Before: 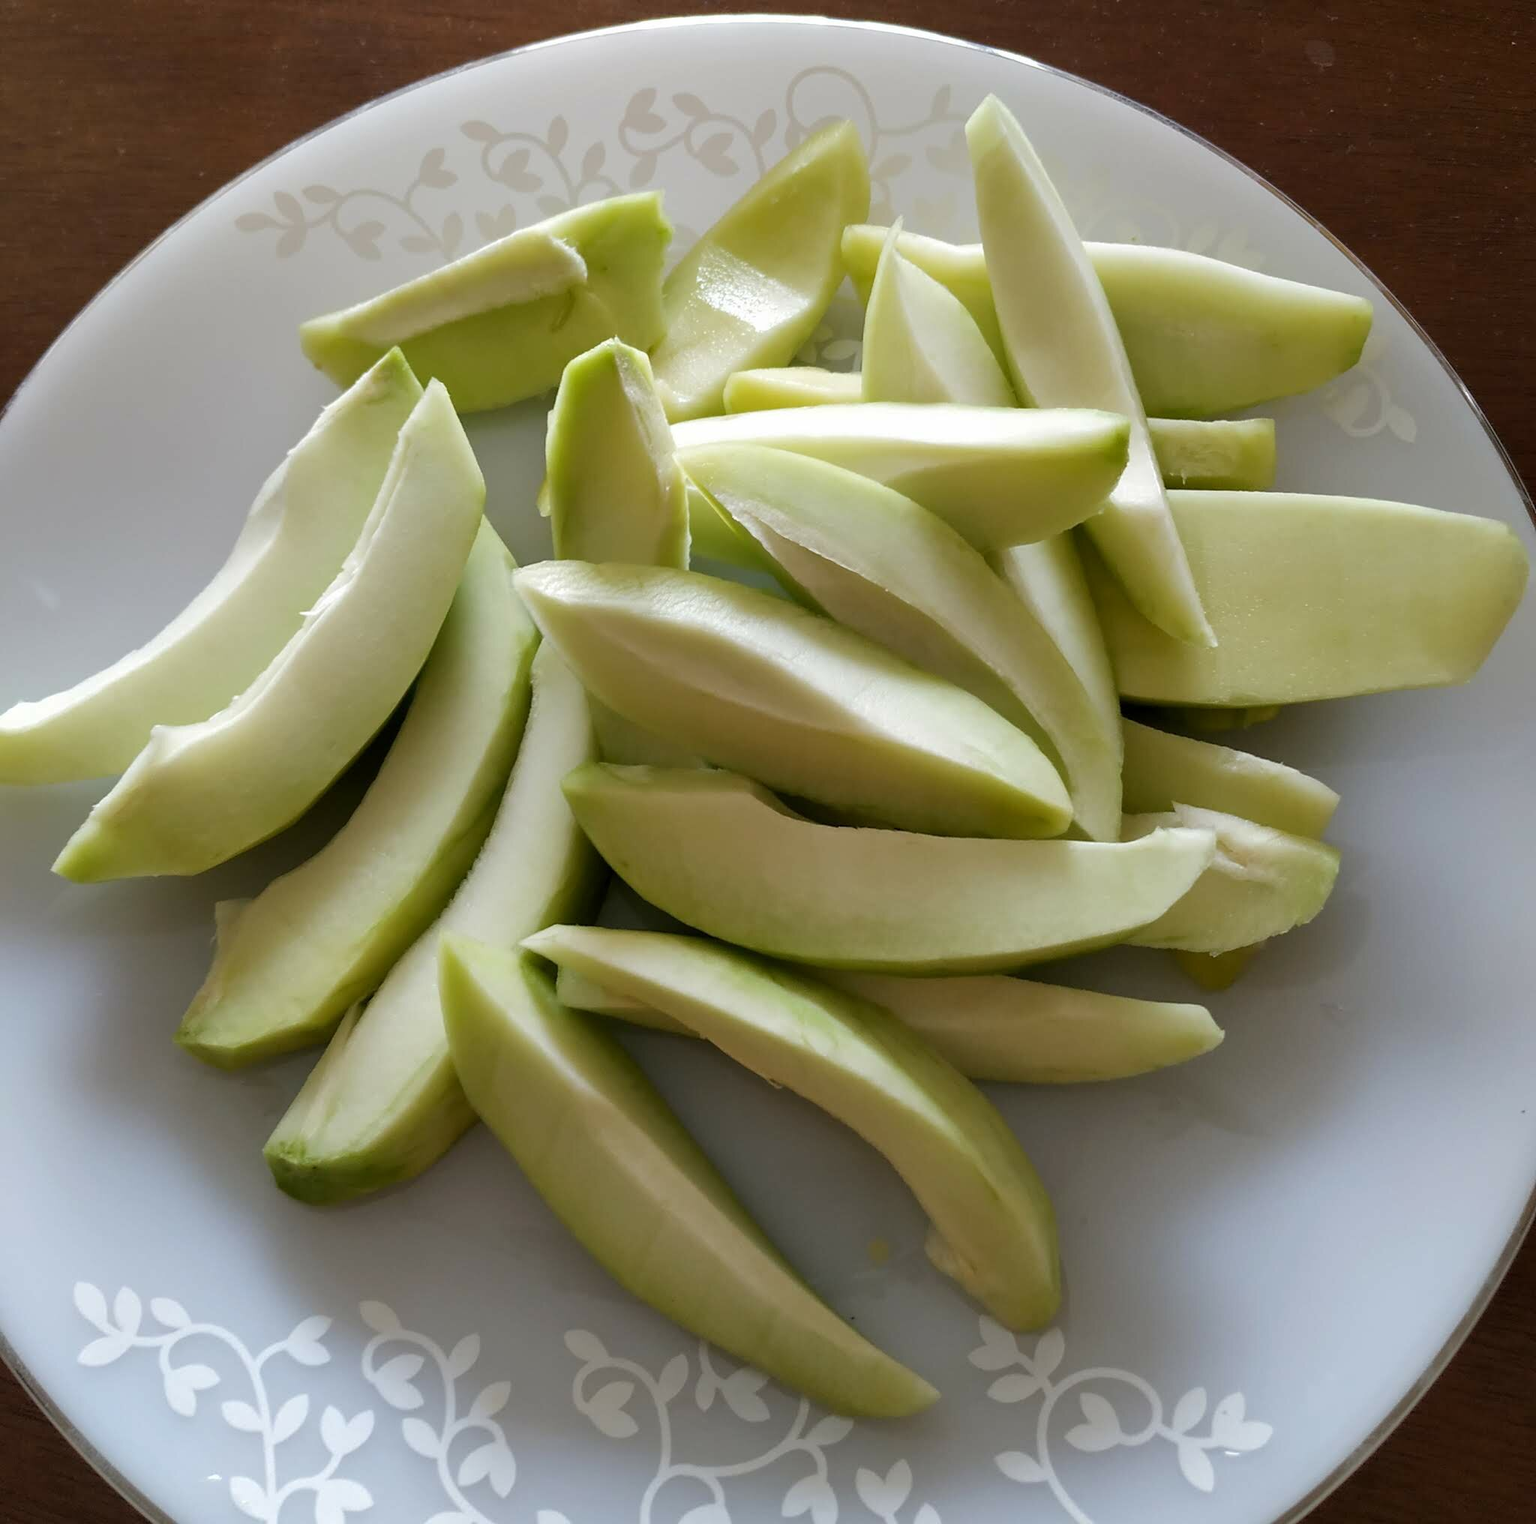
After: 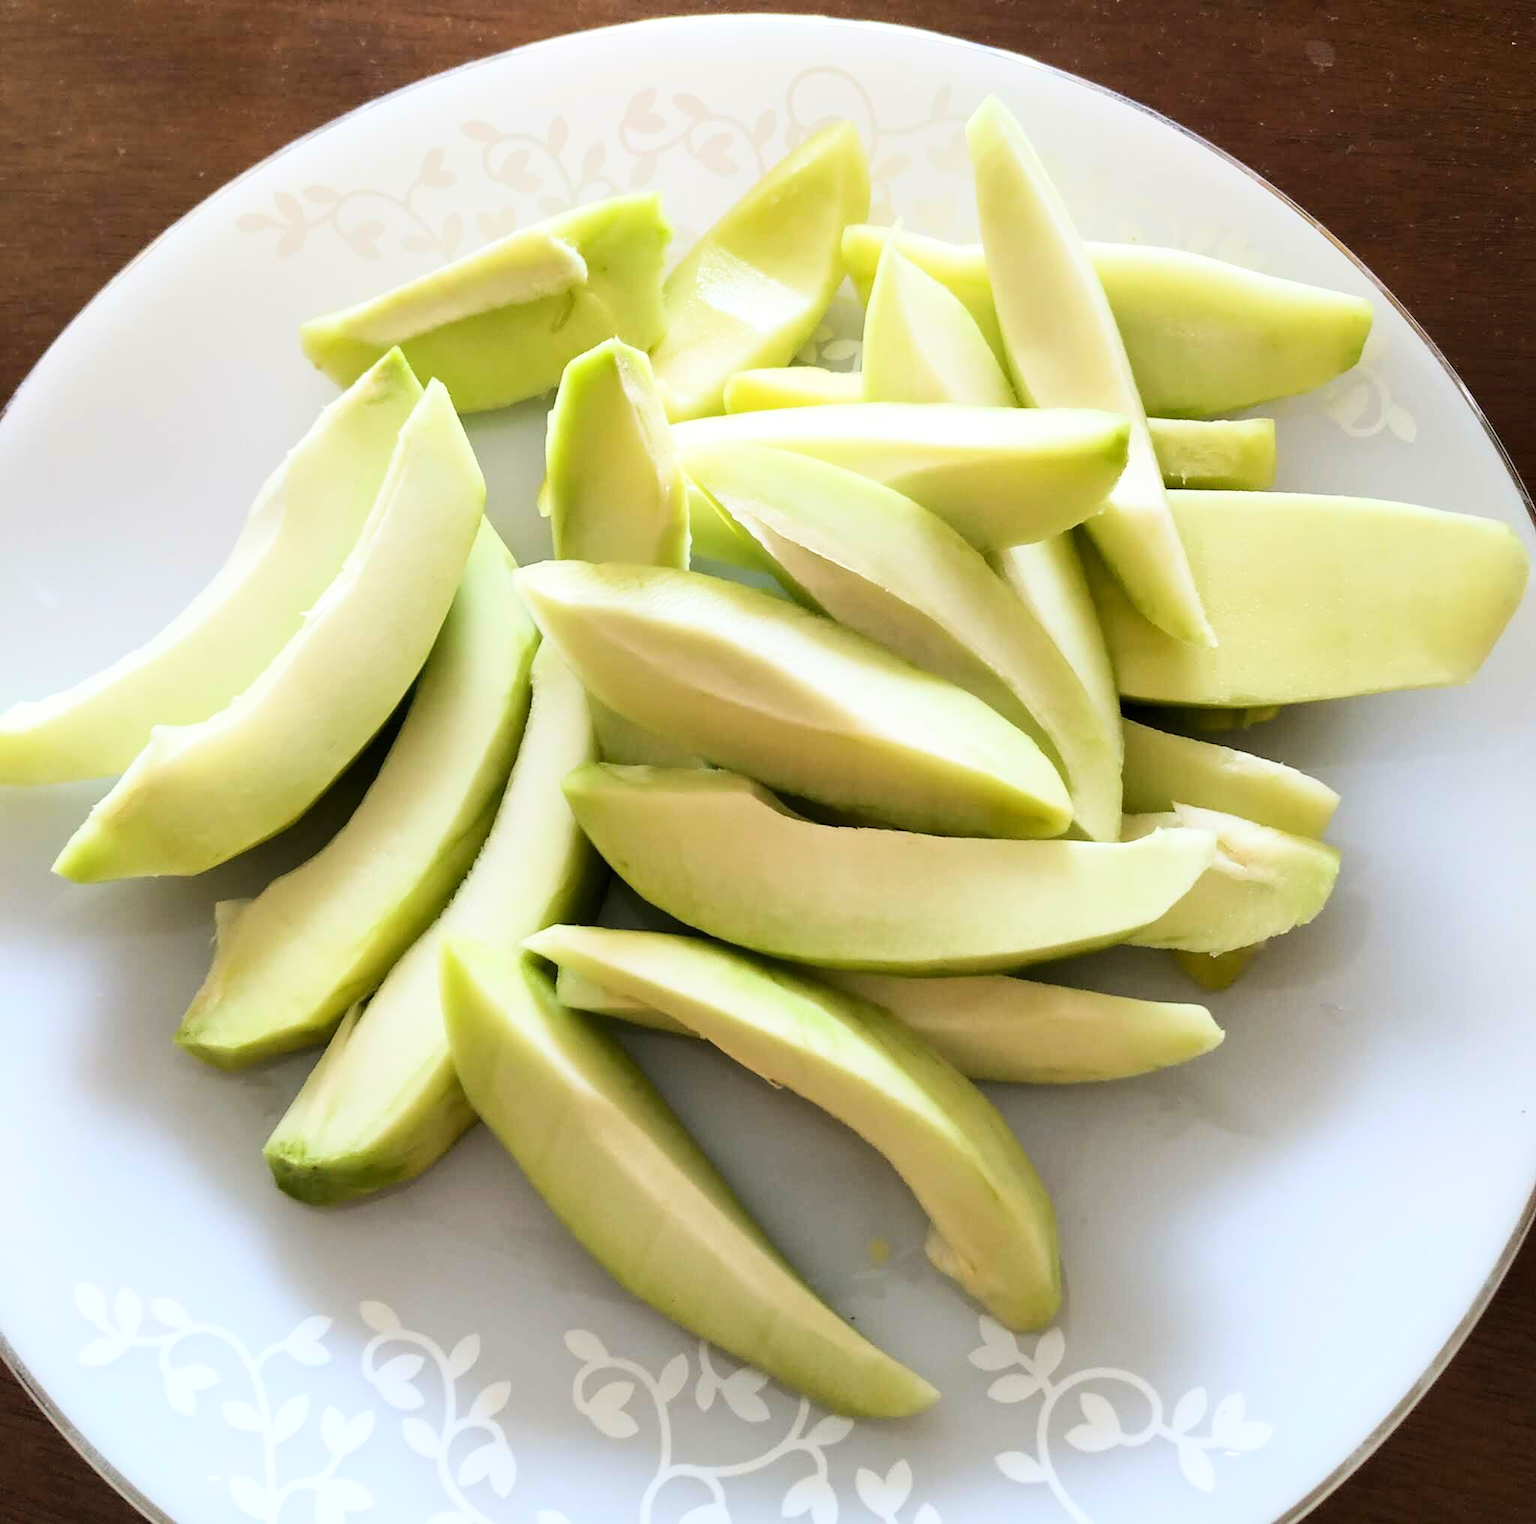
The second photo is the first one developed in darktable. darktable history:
base curve: curves: ch0 [(0, 0) (0.018, 0.026) (0.143, 0.37) (0.33, 0.731) (0.458, 0.853) (0.735, 0.965) (0.905, 0.986) (1, 1)]
tone equalizer: on, module defaults
